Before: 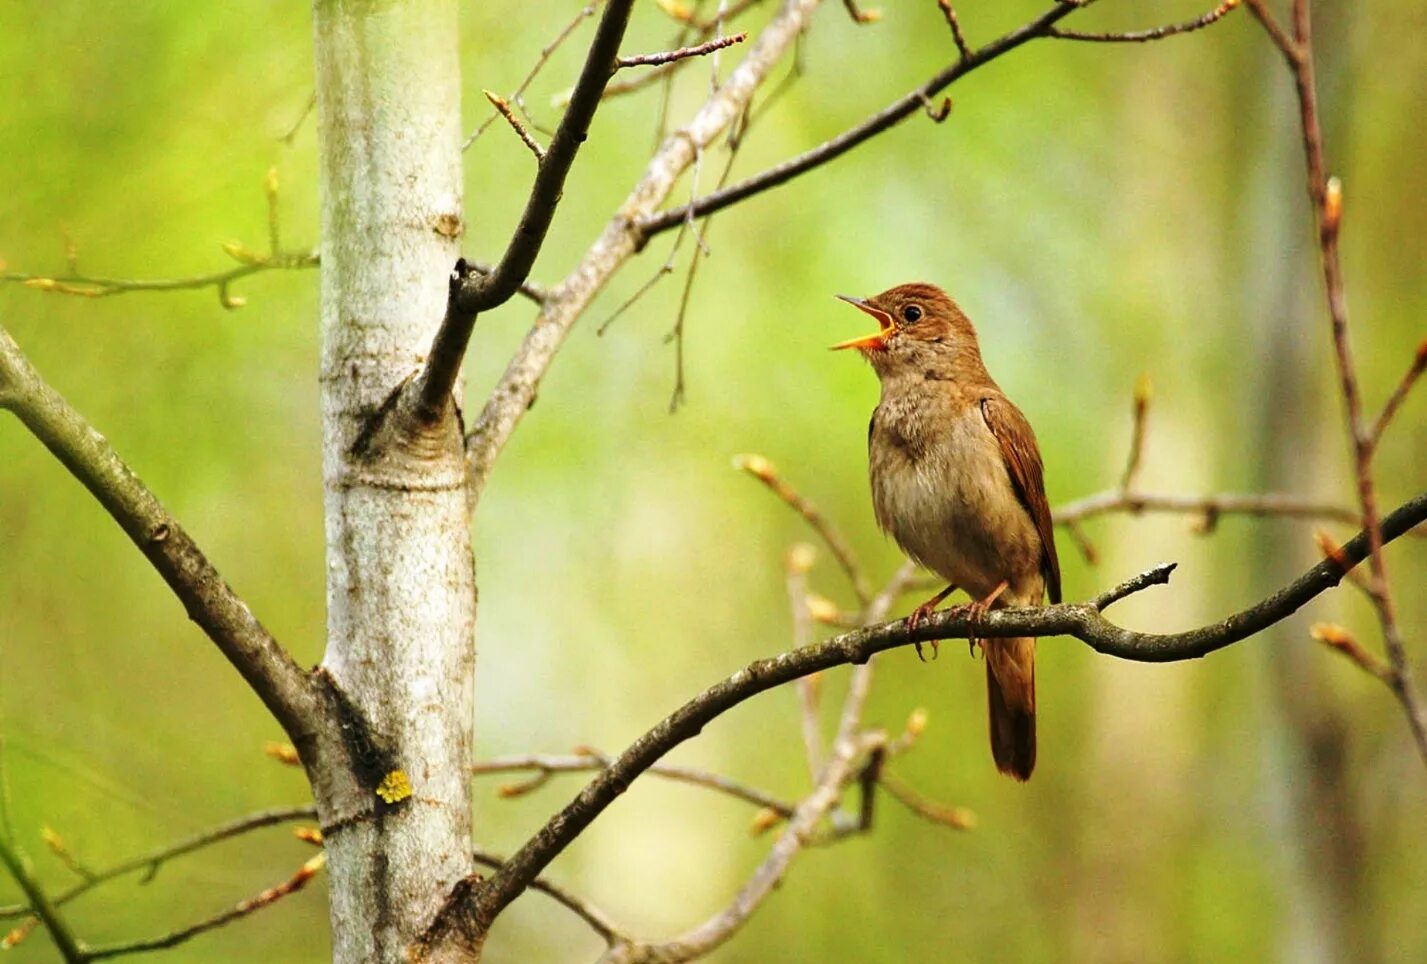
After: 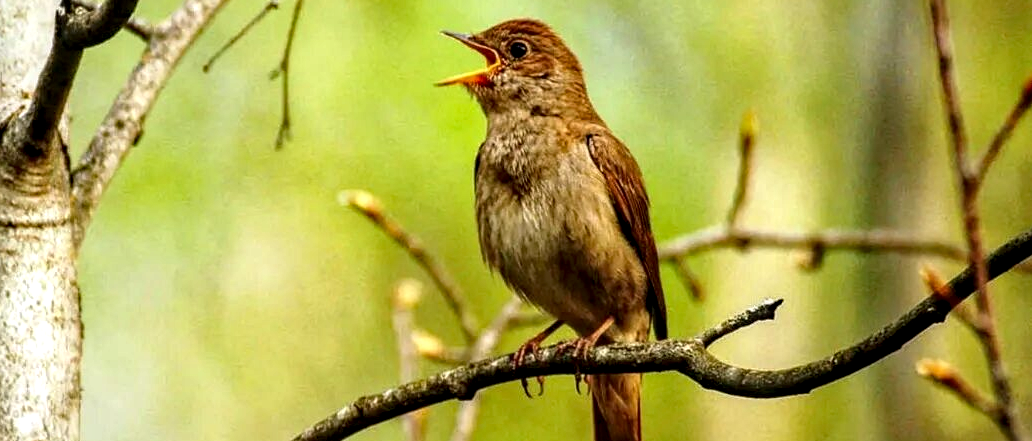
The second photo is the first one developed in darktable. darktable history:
crop and rotate: left 27.617%, top 27.421%, bottom 26.796%
local contrast: detail 160%
haze removal: strength 0.279, distance 0.256, compatibility mode true, adaptive false
